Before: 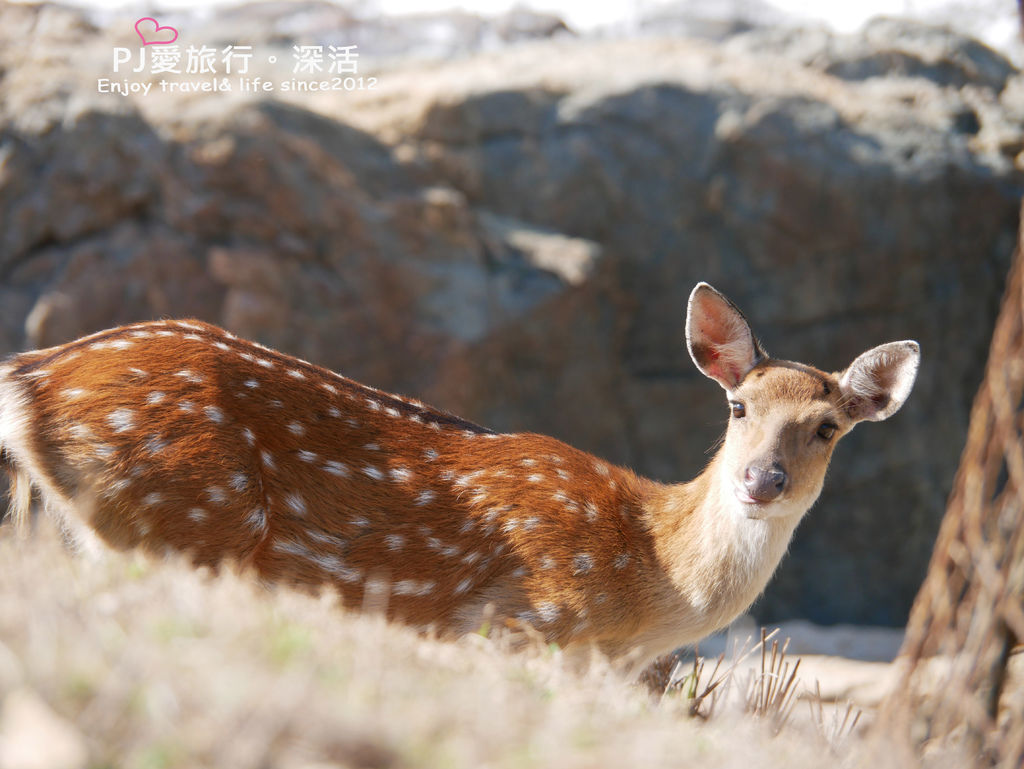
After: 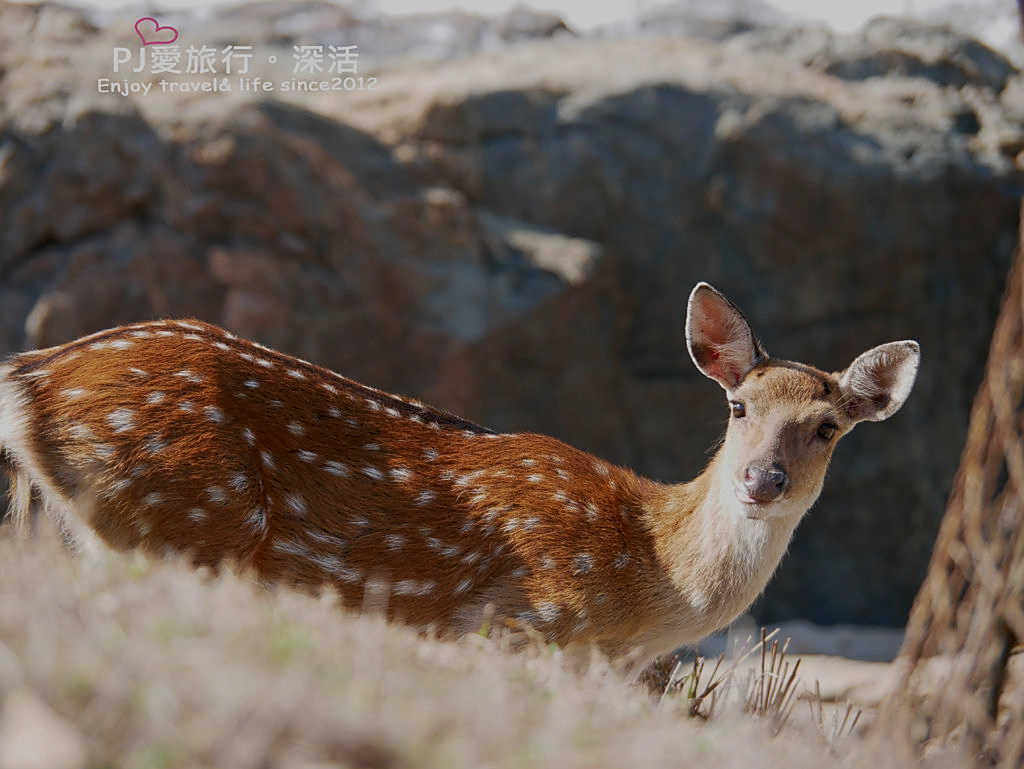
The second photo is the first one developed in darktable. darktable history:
local contrast: highlights 100%, shadows 101%, detail 119%, midtone range 0.2
sharpen: on, module defaults
exposure: exposure -1.003 EV, compensate highlight preservation false
contrast brightness saturation: contrast 0.097, brightness 0.034, saturation 0.09
